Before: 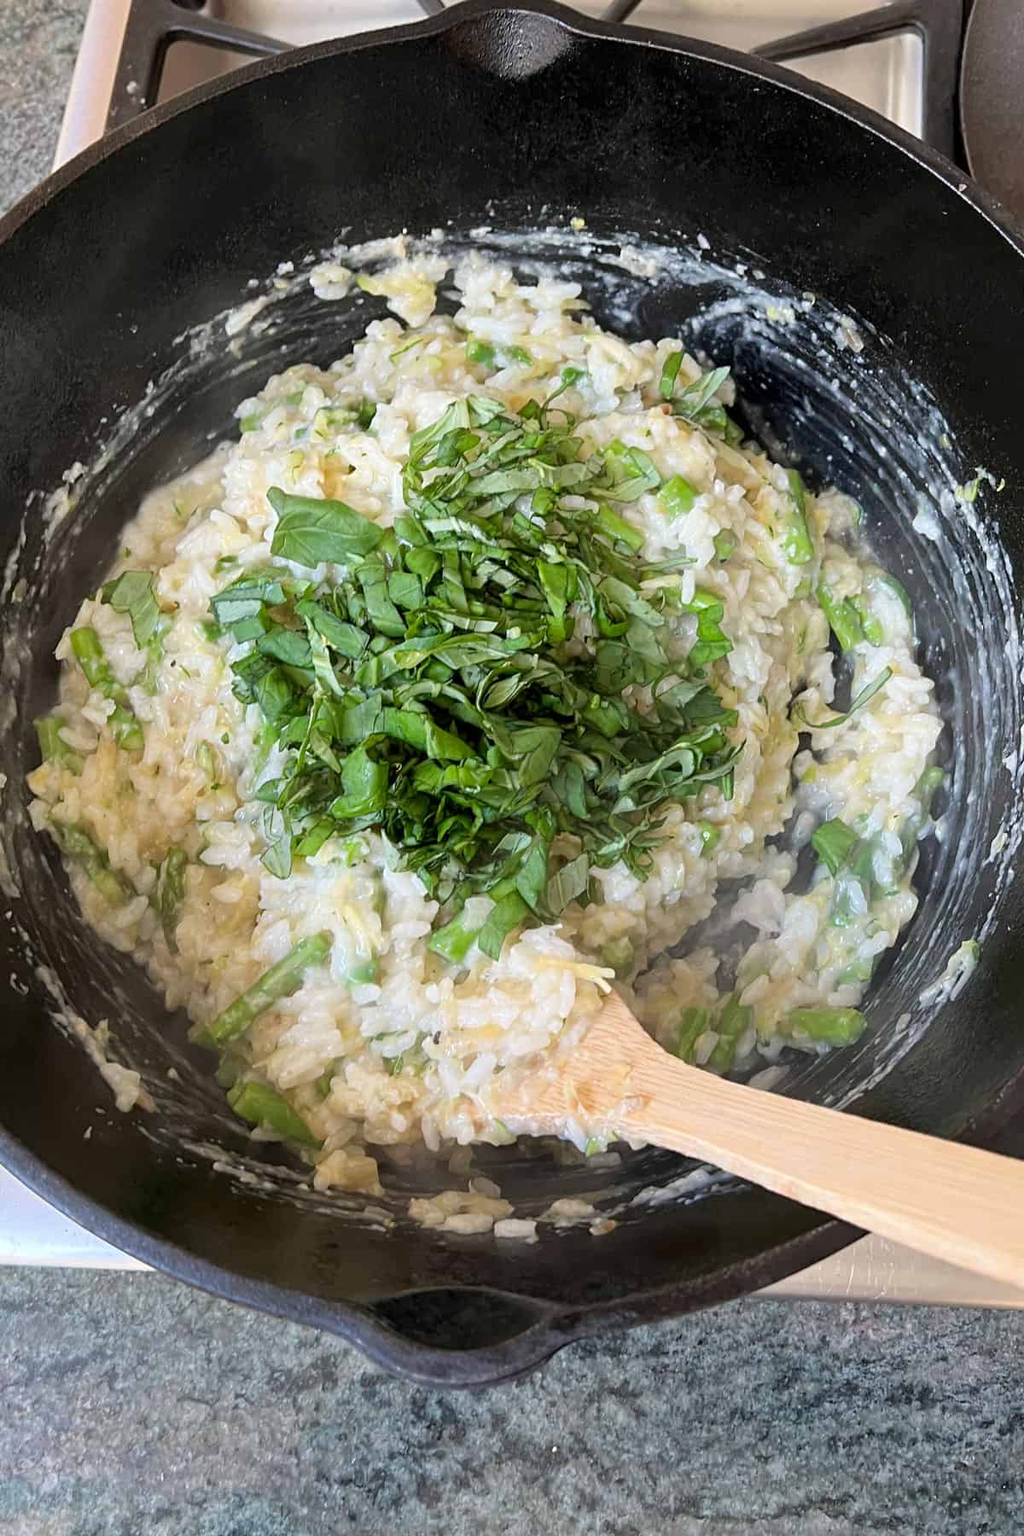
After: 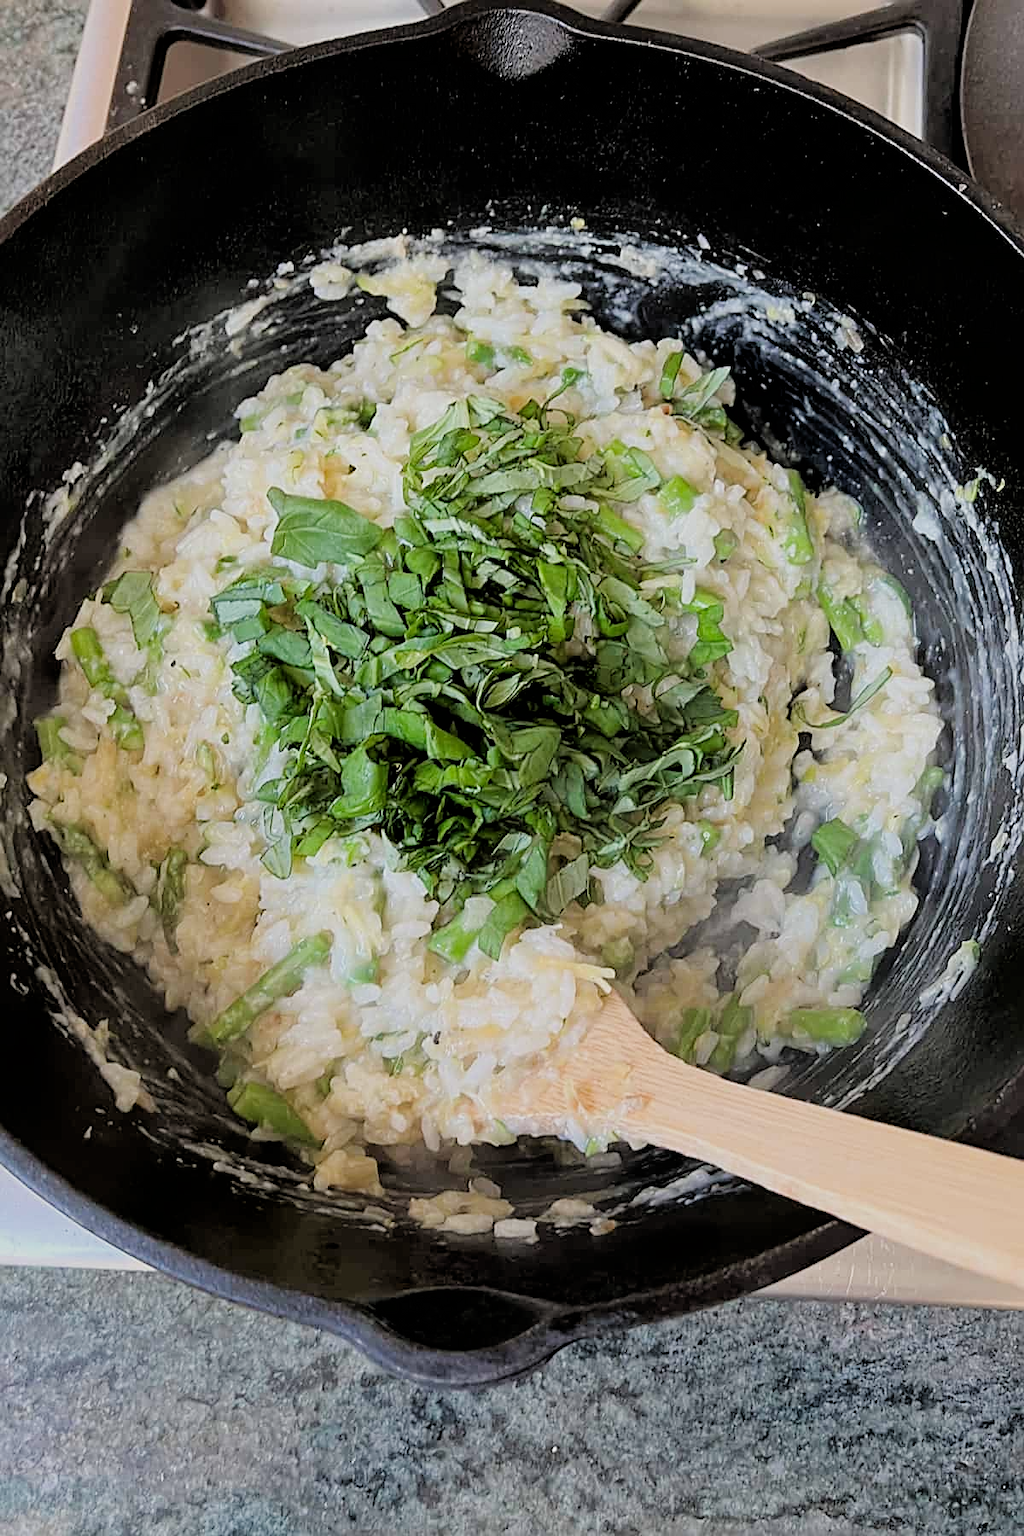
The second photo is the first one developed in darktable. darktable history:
sharpen: on, module defaults
filmic rgb: black relative exposure -4.88 EV, hardness 2.82
